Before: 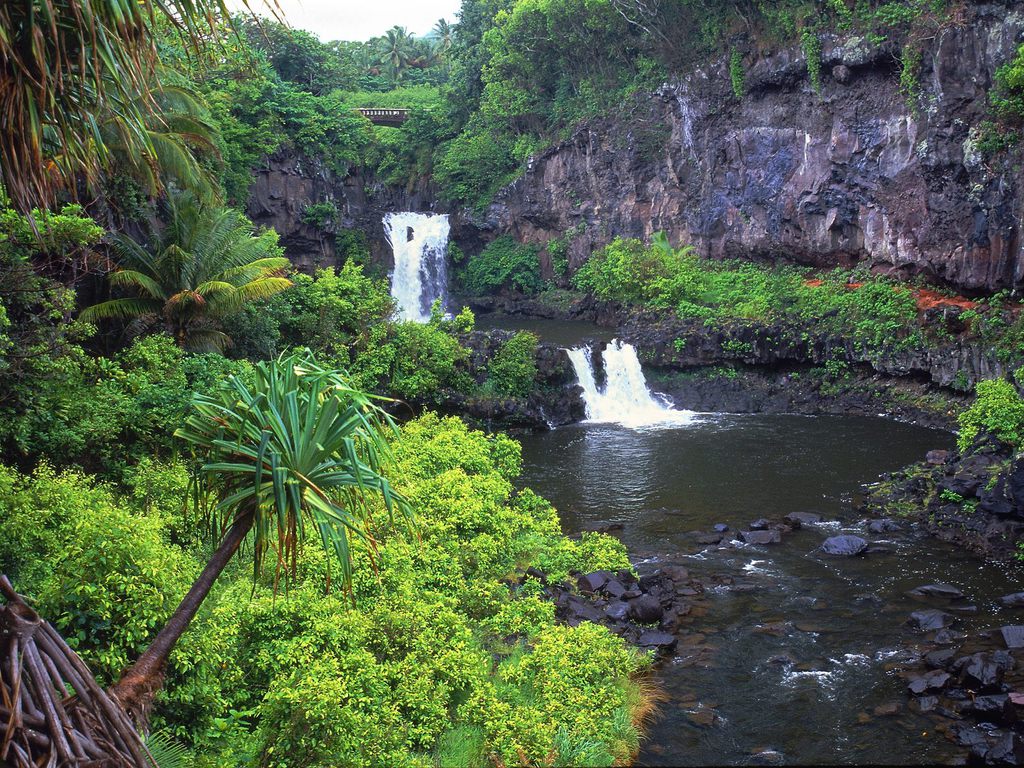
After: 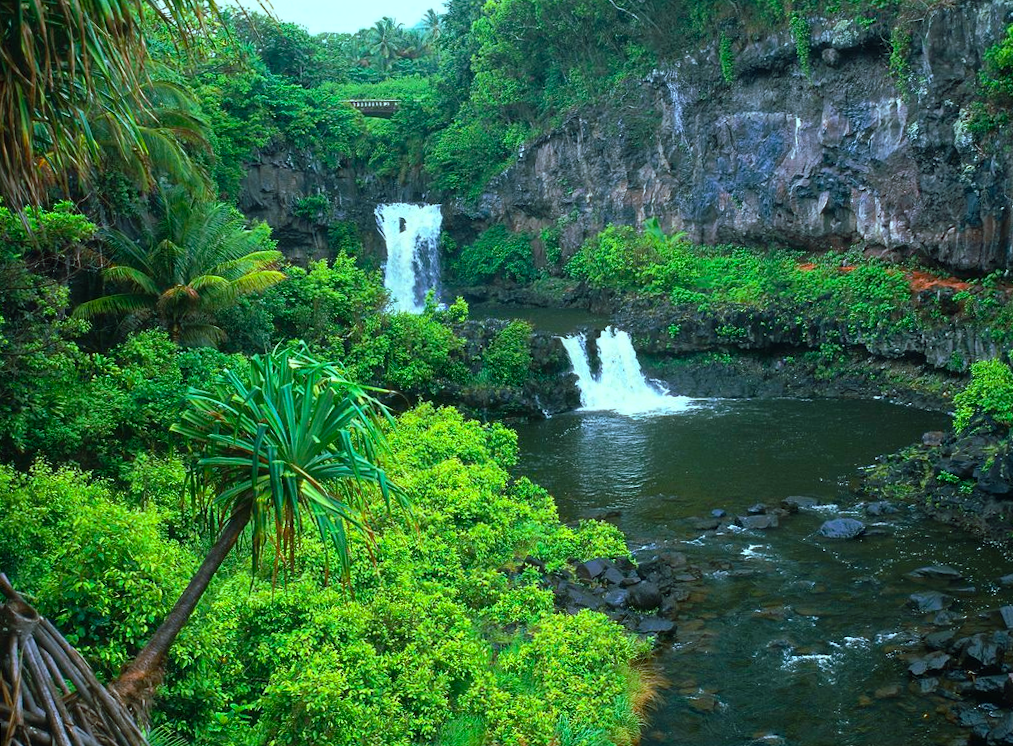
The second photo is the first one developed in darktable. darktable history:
rotate and perspective: rotation -1°, crop left 0.011, crop right 0.989, crop top 0.025, crop bottom 0.975
color balance rgb: shadows lift › chroma 11.71%, shadows lift › hue 133.46°, highlights gain › chroma 4%, highlights gain › hue 200.2°, perceptual saturation grading › global saturation 18.05%
